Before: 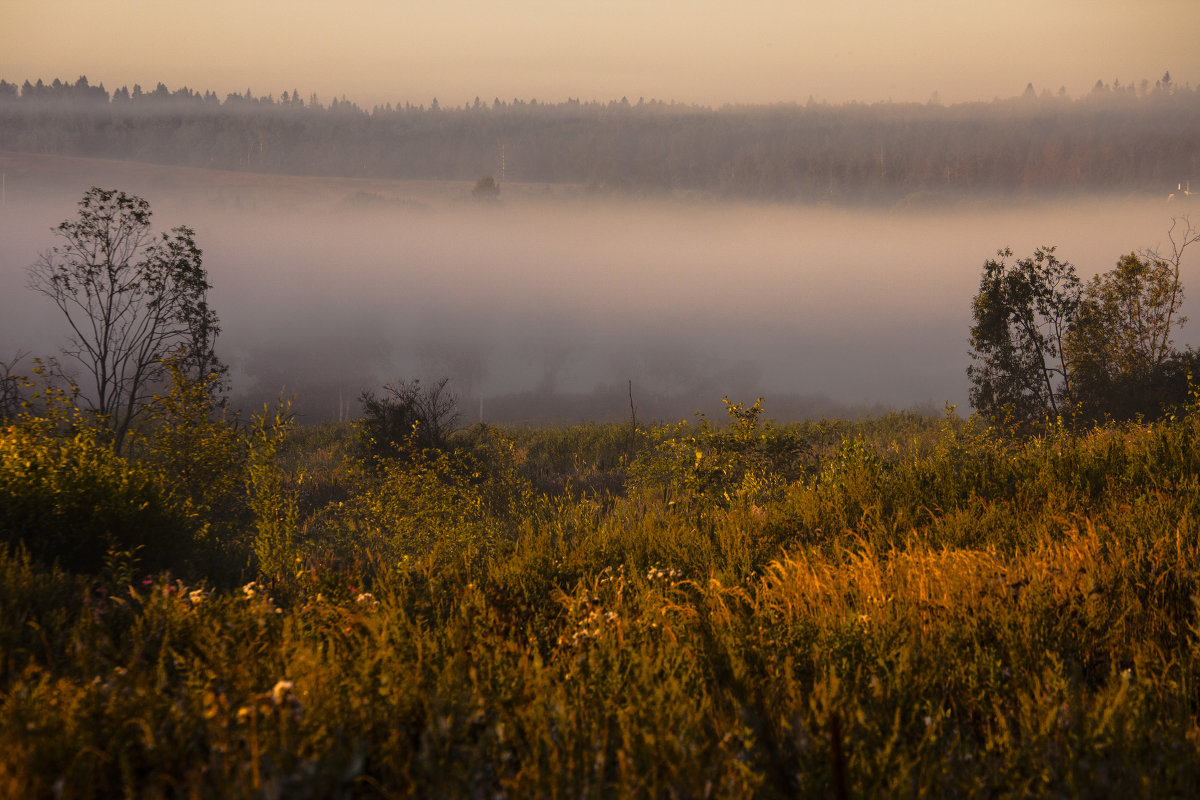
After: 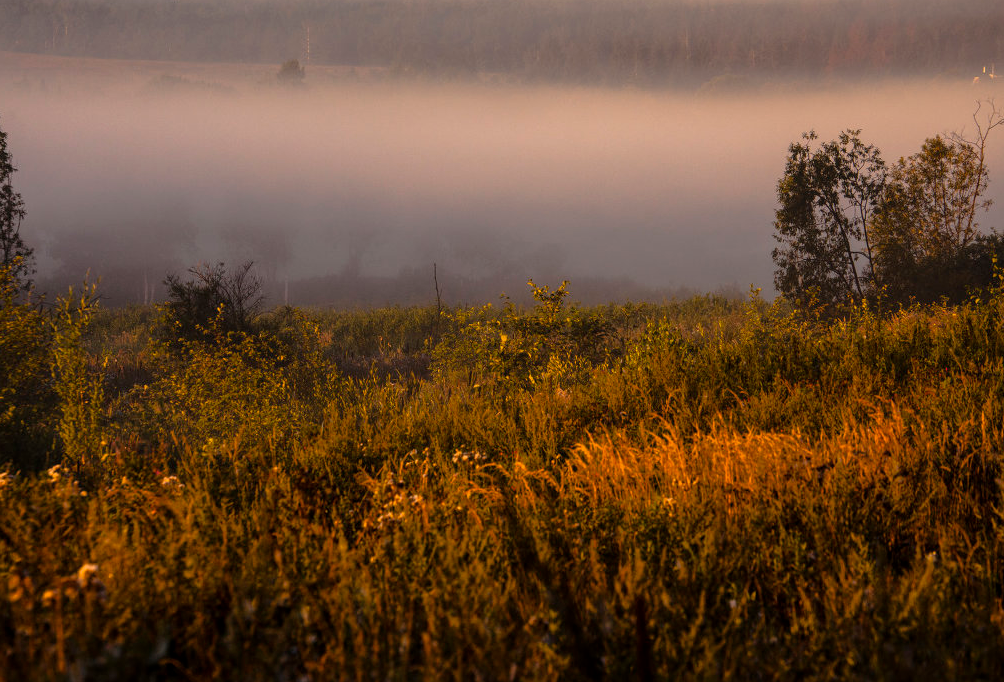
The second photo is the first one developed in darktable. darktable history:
local contrast: detail 109%
crop: left 16.325%, top 14.743%
